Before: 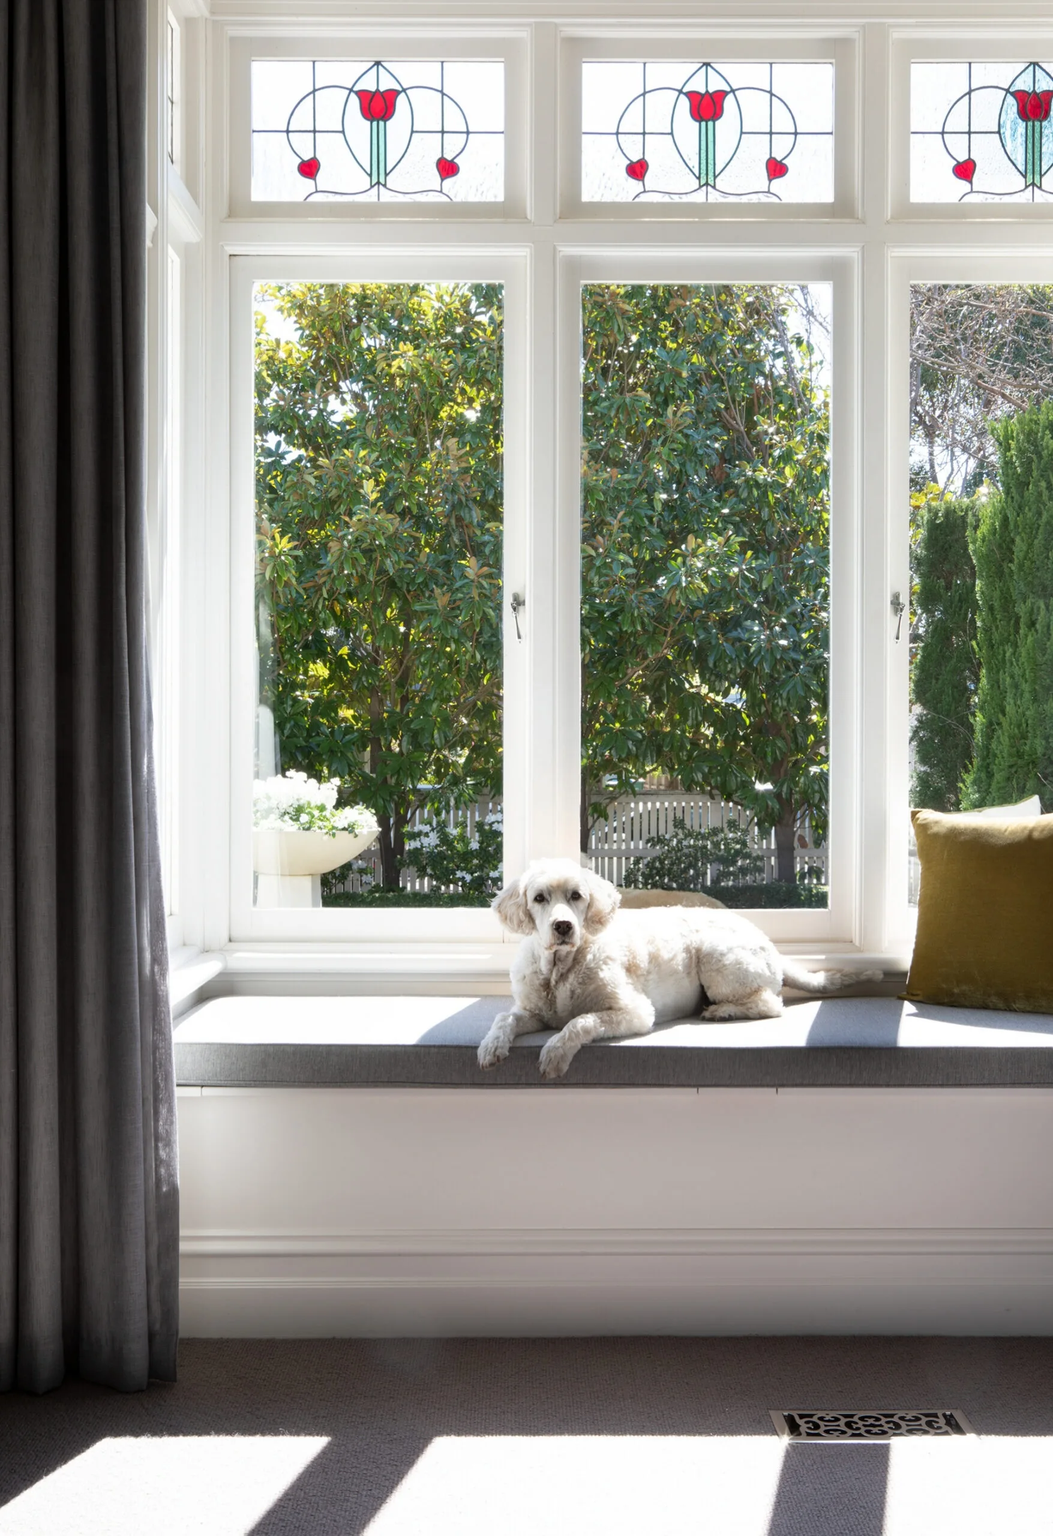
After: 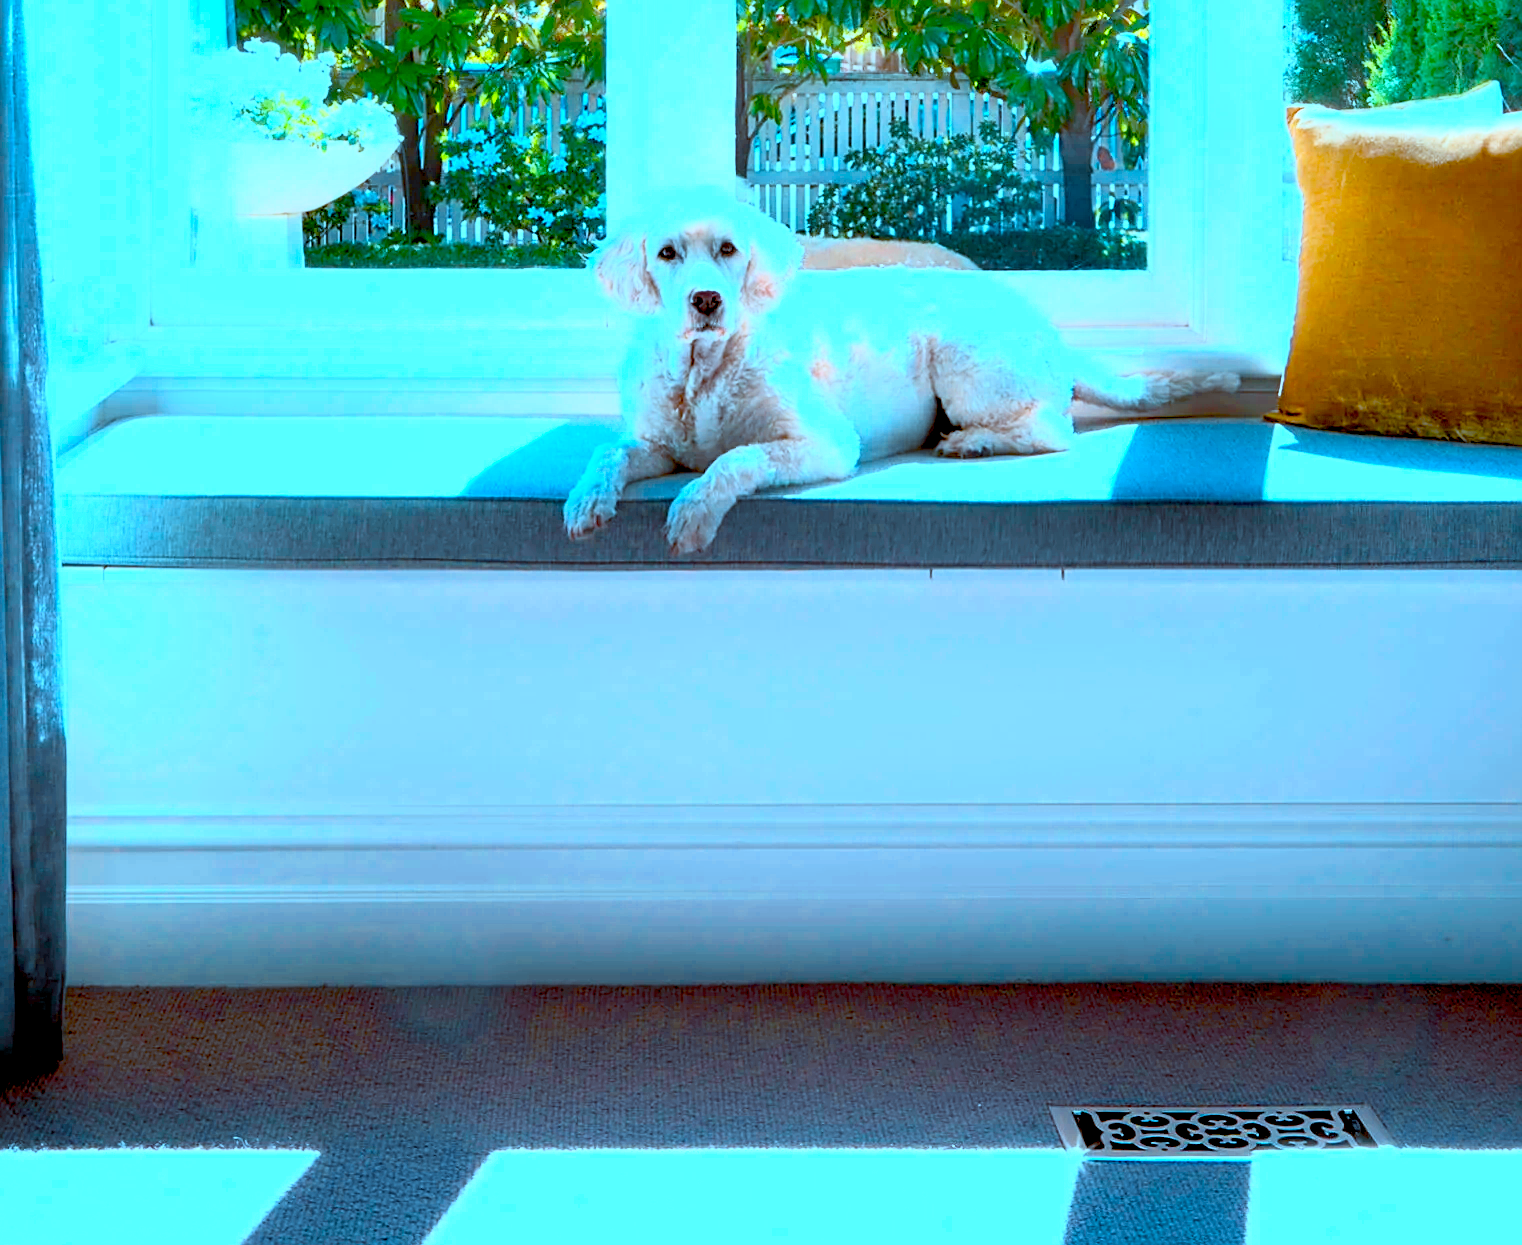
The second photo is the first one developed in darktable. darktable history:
crop and rotate: left 13.244%, top 48.627%, bottom 2.739%
contrast brightness saturation: contrast 0.051
exposure: black level correction 0.017, exposure -0.005 EV, compensate highlight preservation false
base curve: curves: ch0 [(0, 0) (0.088, 0.125) (0.176, 0.251) (0.354, 0.501) (0.613, 0.749) (1, 0.877)]
sharpen: on, module defaults
color calibration: output R [1.422, -0.35, -0.252, 0], output G [-0.238, 1.259, -0.084, 0], output B [-0.081, -0.196, 1.58, 0], output brightness [0.49, 0.671, -0.57, 0], illuminant as shot in camera, x 0.37, y 0.382, temperature 4313.54 K
